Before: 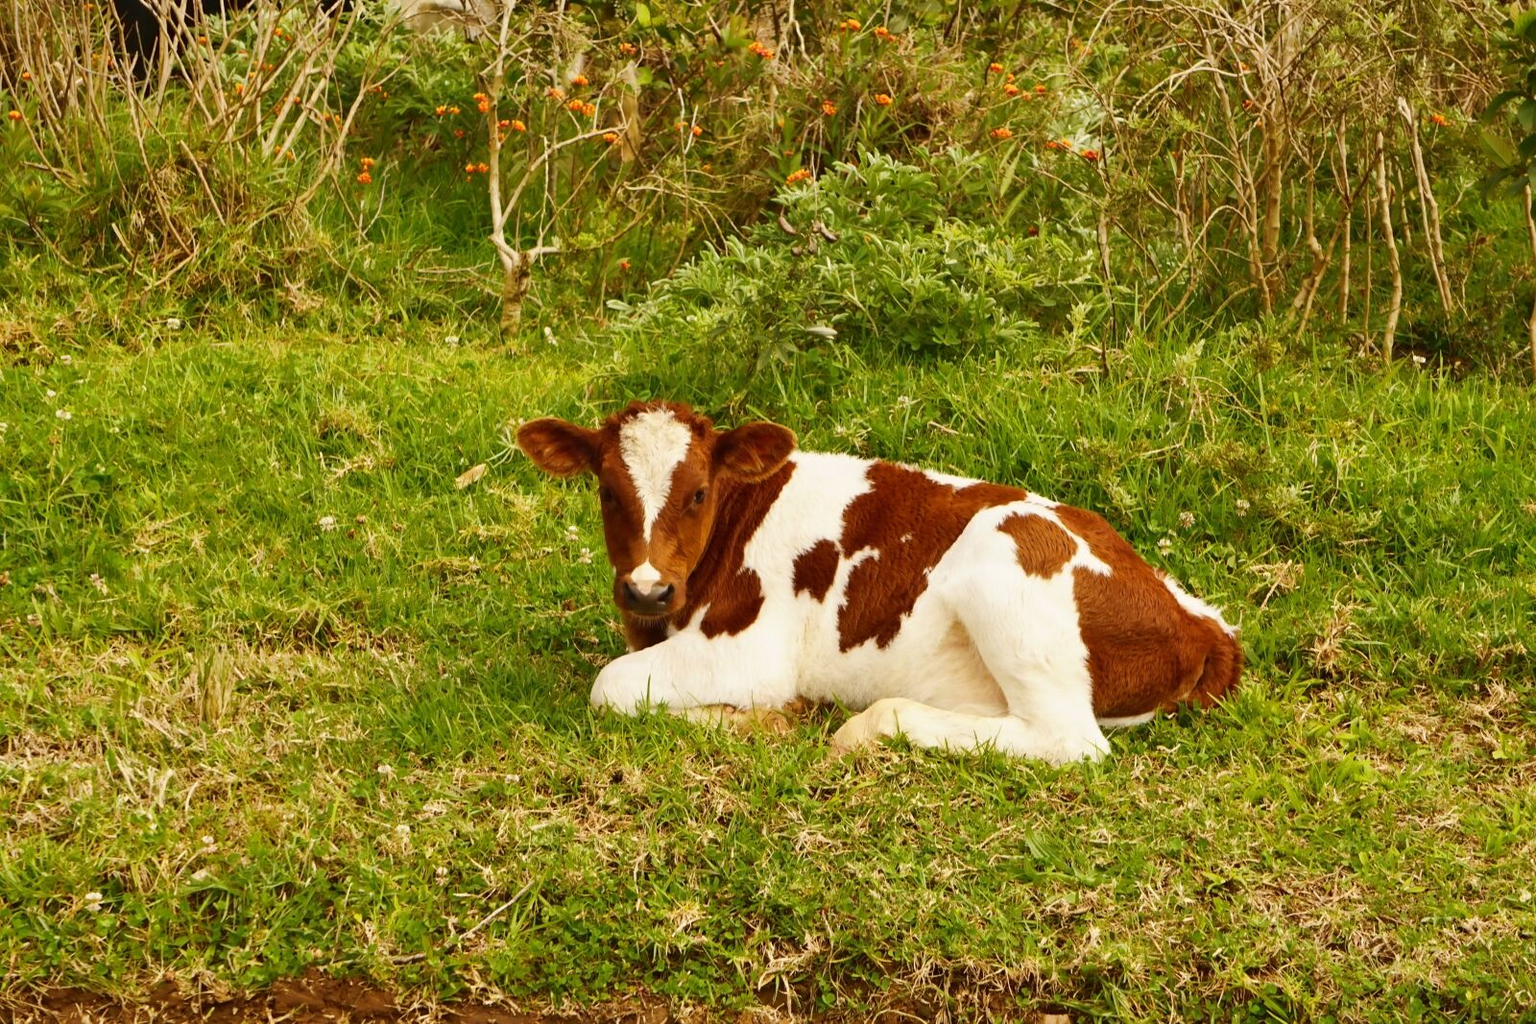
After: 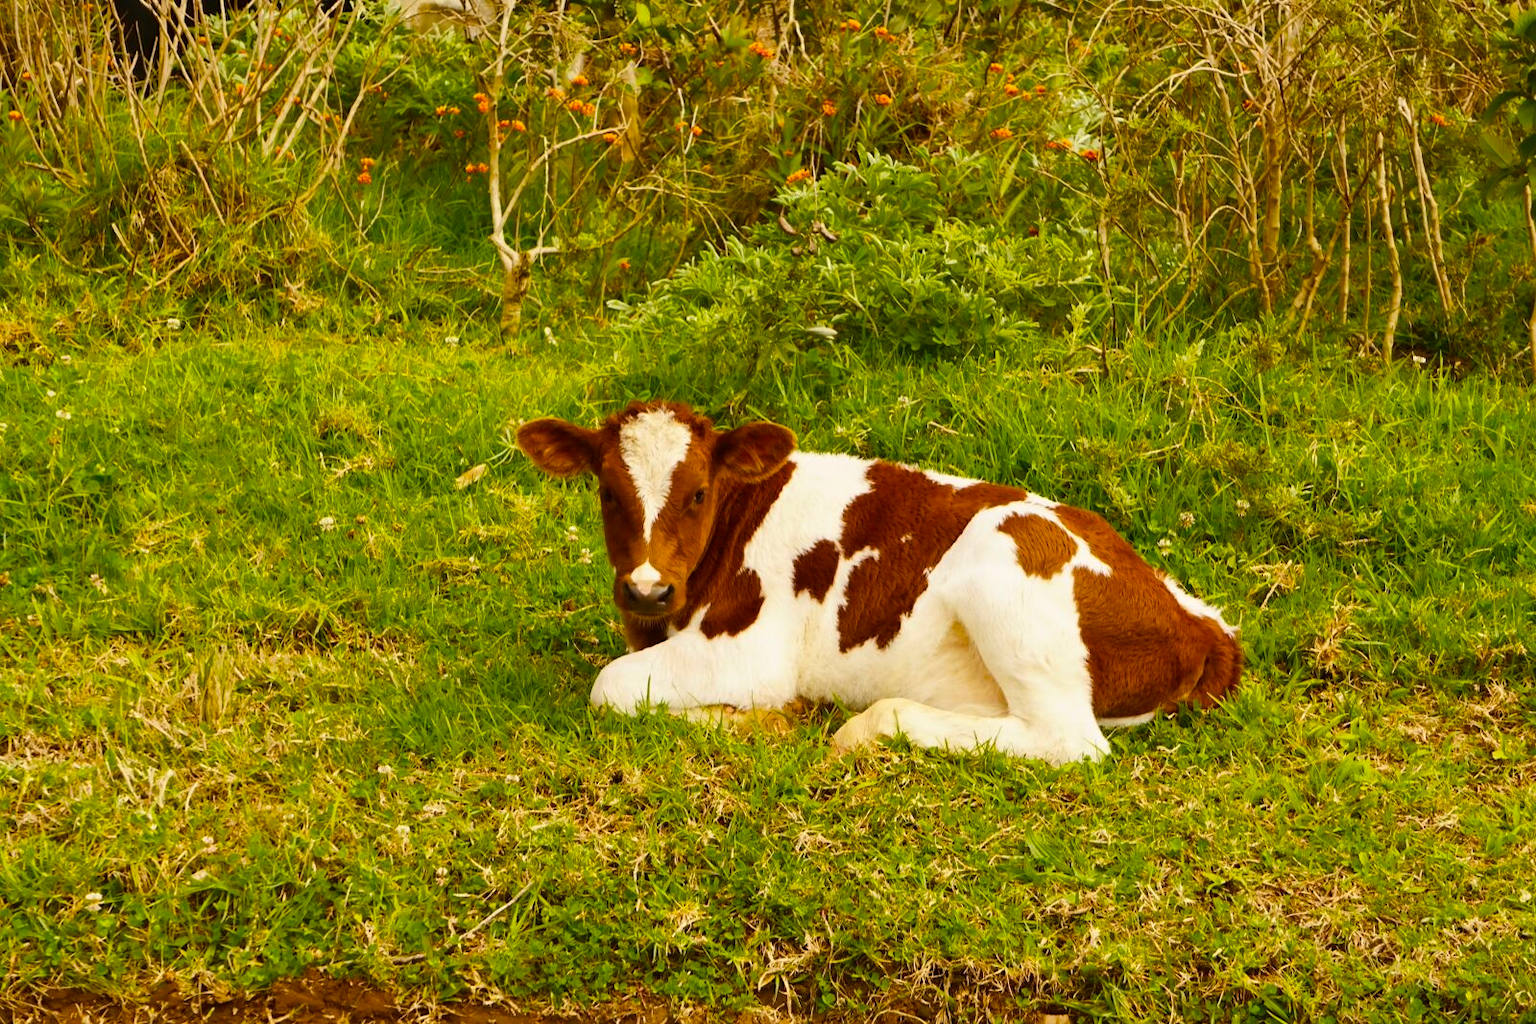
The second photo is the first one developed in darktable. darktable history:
exposure: black level correction 0.001, compensate highlight preservation false
color balance rgb: perceptual saturation grading › global saturation 20%, global vibrance 20%
